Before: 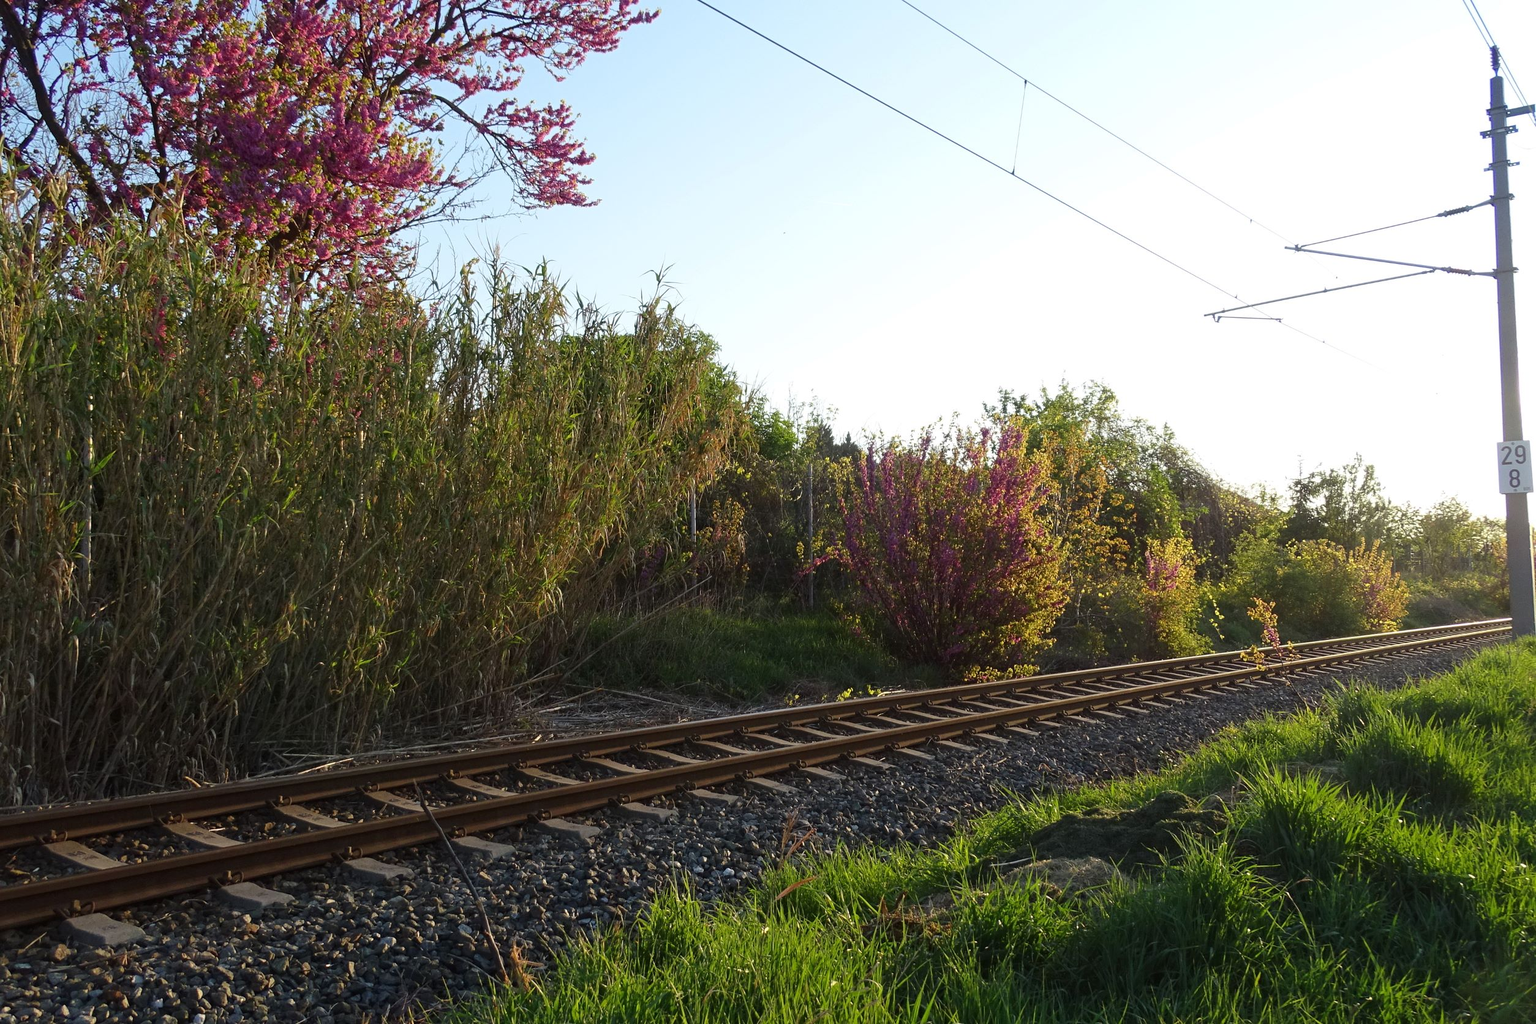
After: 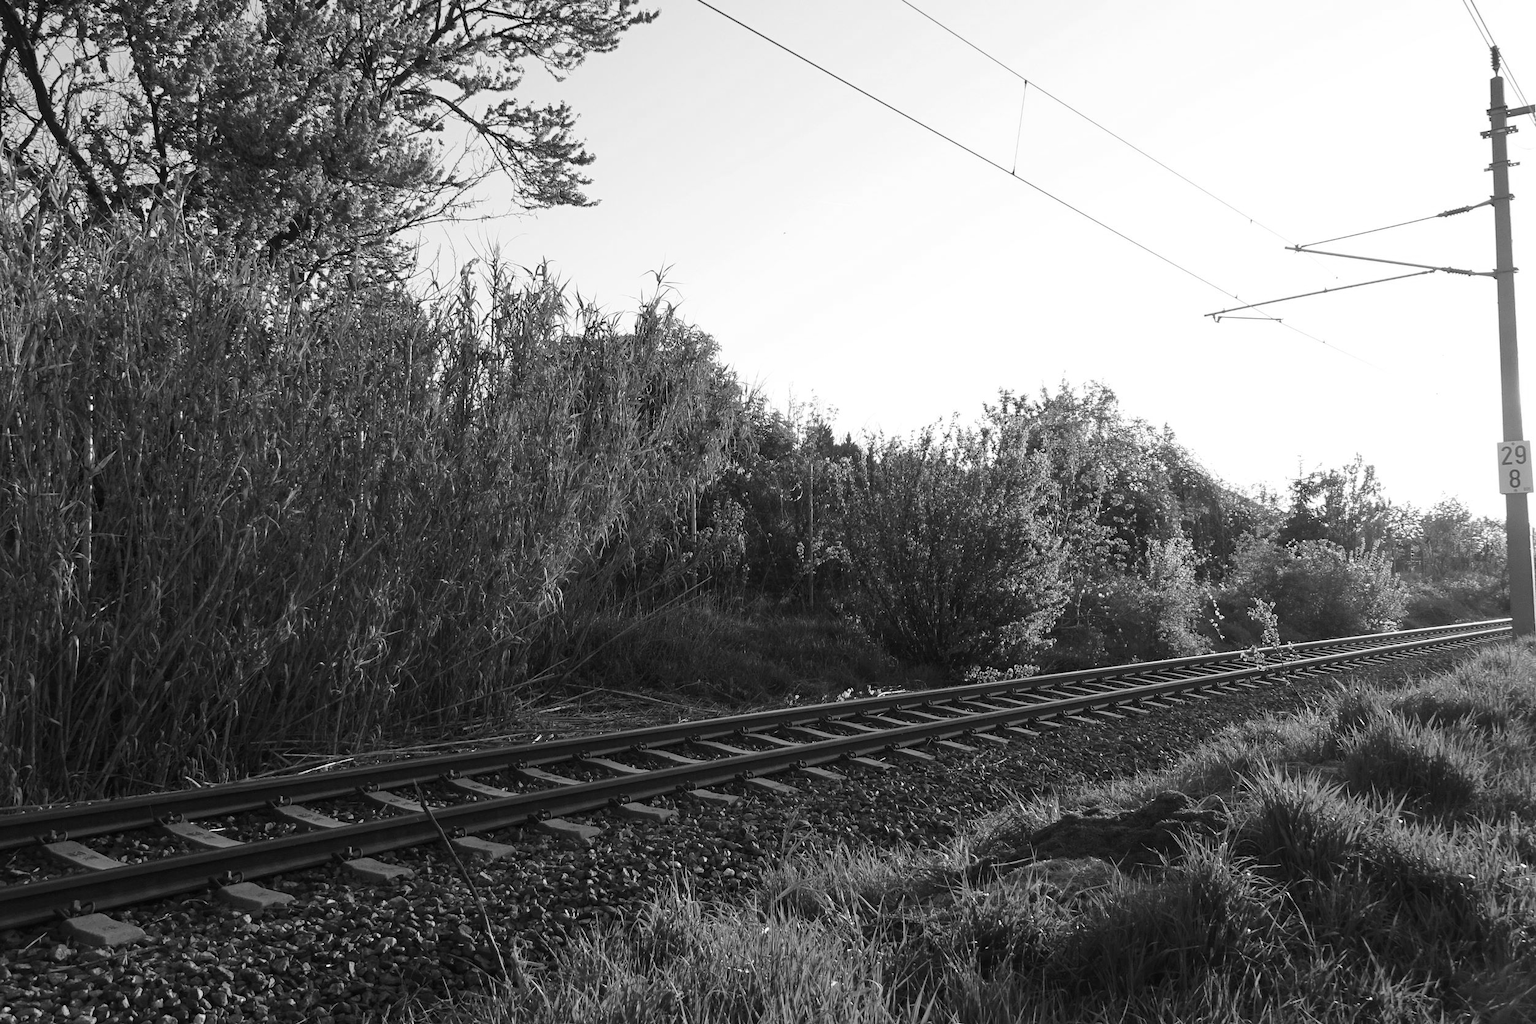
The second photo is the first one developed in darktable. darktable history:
contrast brightness saturation: saturation -1
white balance: red 1, blue 1
